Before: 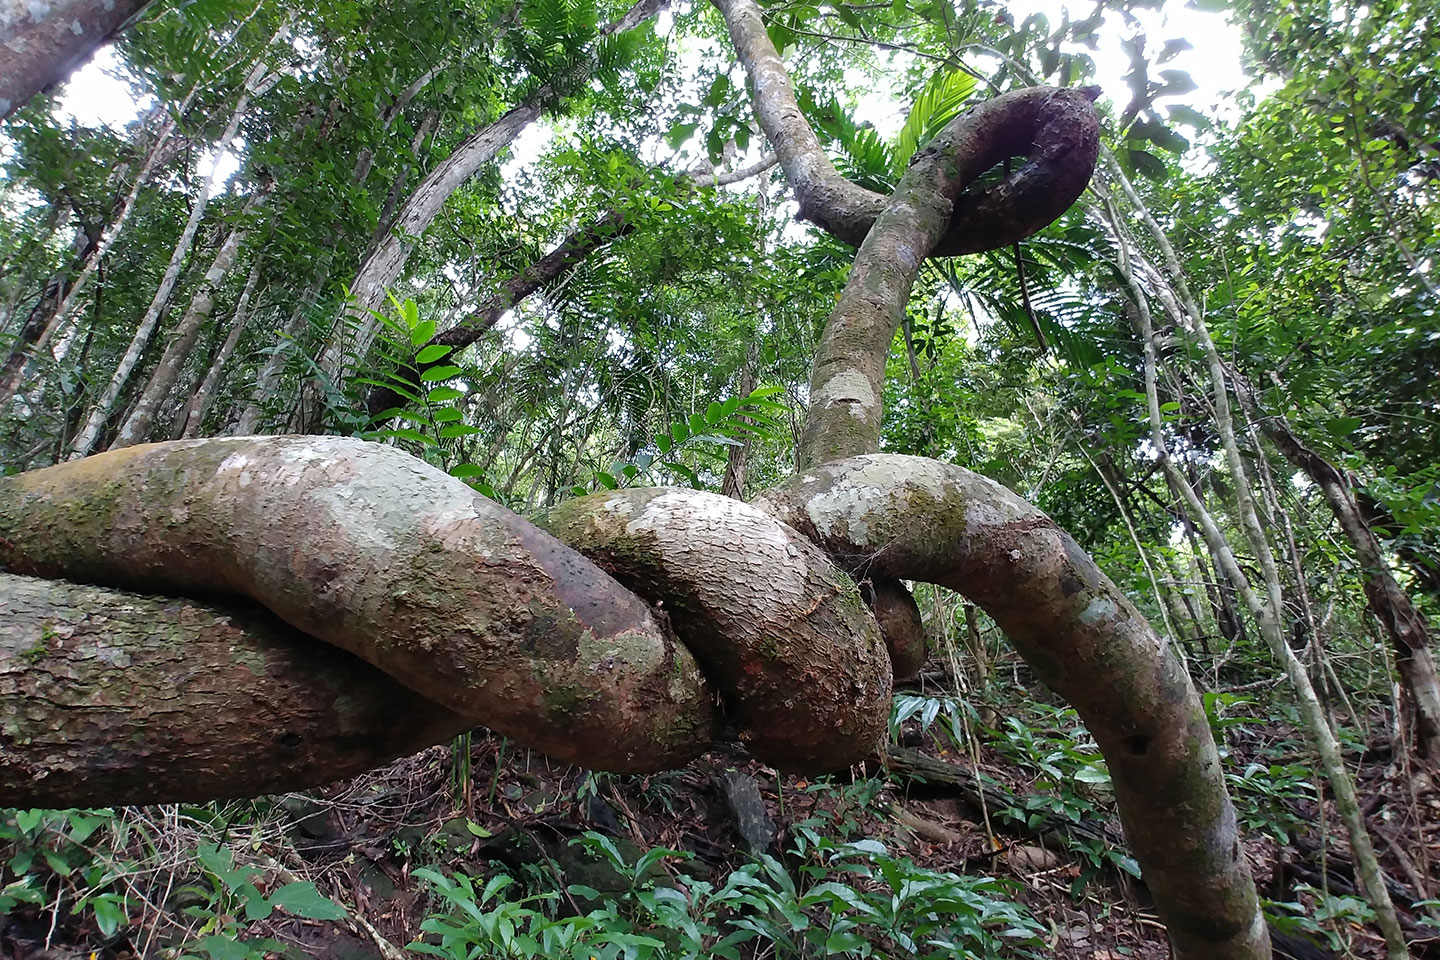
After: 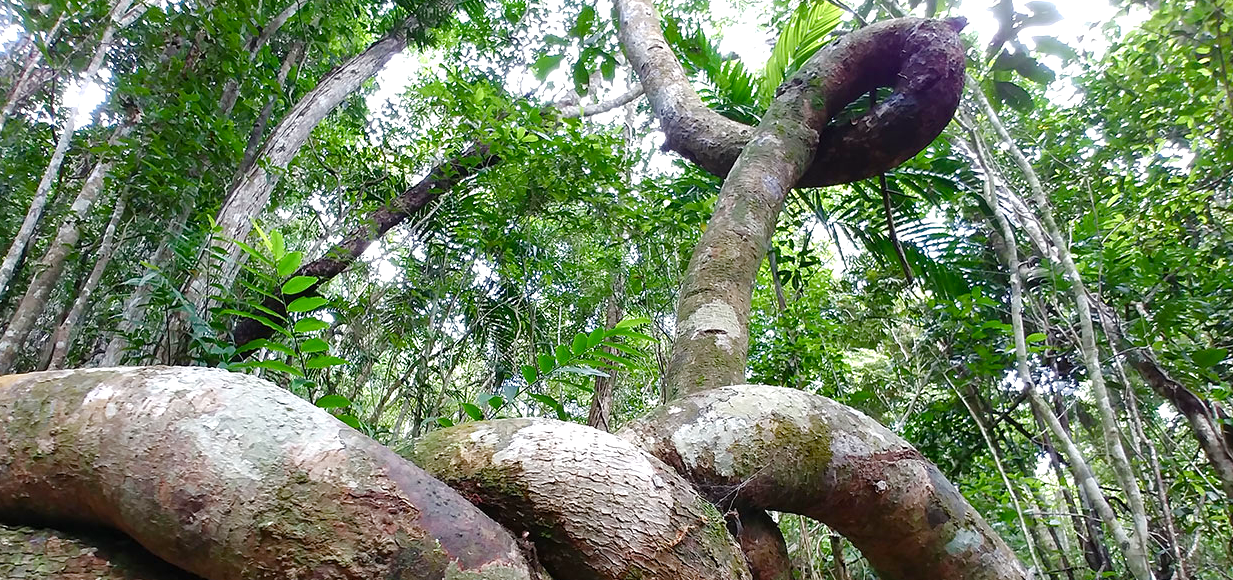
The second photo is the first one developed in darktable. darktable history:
color balance rgb: perceptual saturation grading › global saturation 20%, perceptual saturation grading › highlights -50%, perceptual saturation grading › shadows 30%, perceptual brilliance grading › global brilliance 10%, perceptual brilliance grading › shadows 15%
crop and rotate: left 9.345%, top 7.22%, right 4.982%, bottom 32.331%
